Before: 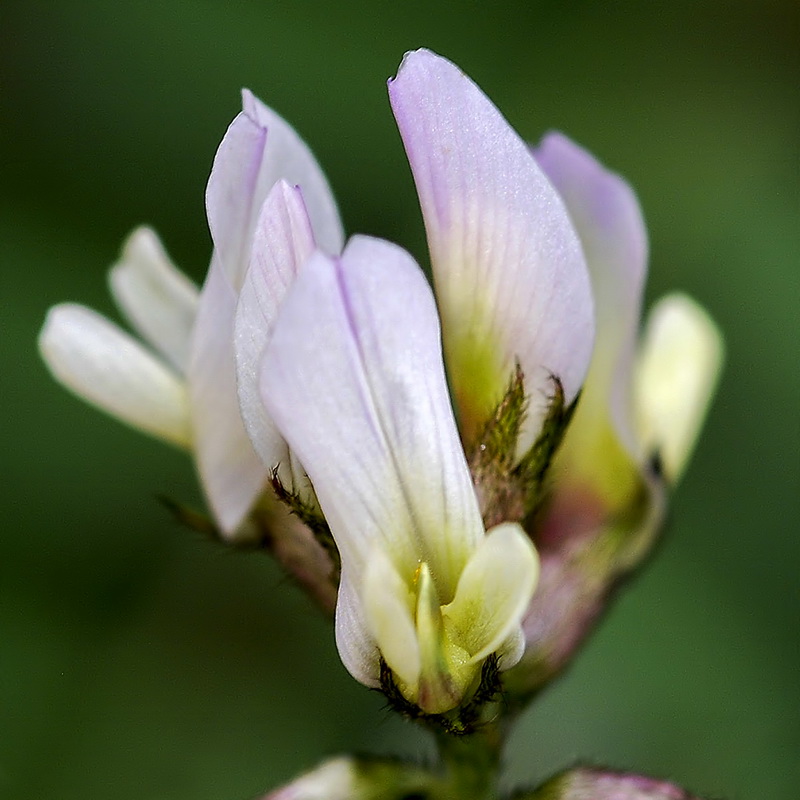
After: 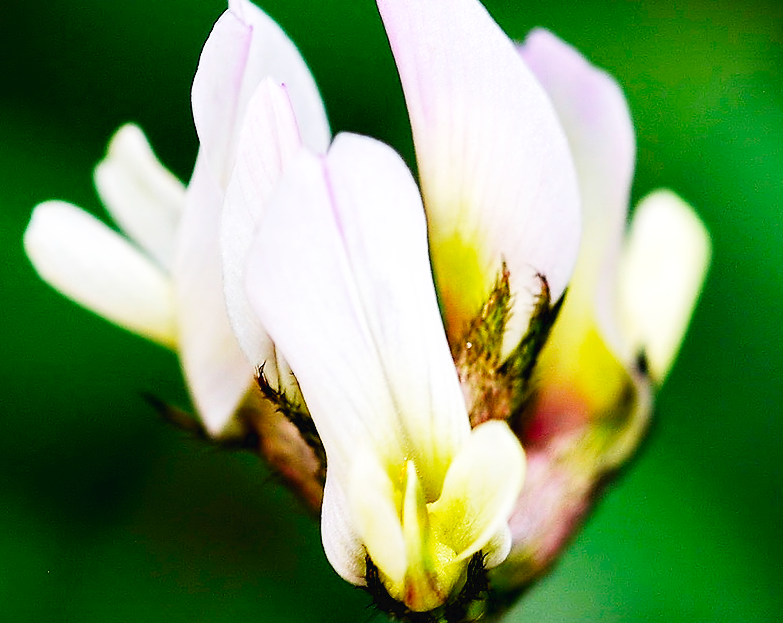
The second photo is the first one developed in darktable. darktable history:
crop and rotate: left 1.814%, top 12.818%, right 0.25%, bottom 9.225%
base curve: curves: ch0 [(0, 0.003) (0.001, 0.002) (0.006, 0.004) (0.02, 0.022) (0.048, 0.086) (0.094, 0.234) (0.162, 0.431) (0.258, 0.629) (0.385, 0.8) (0.548, 0.918) (0.751, 0.988) (1, 1)], preserve colors none
